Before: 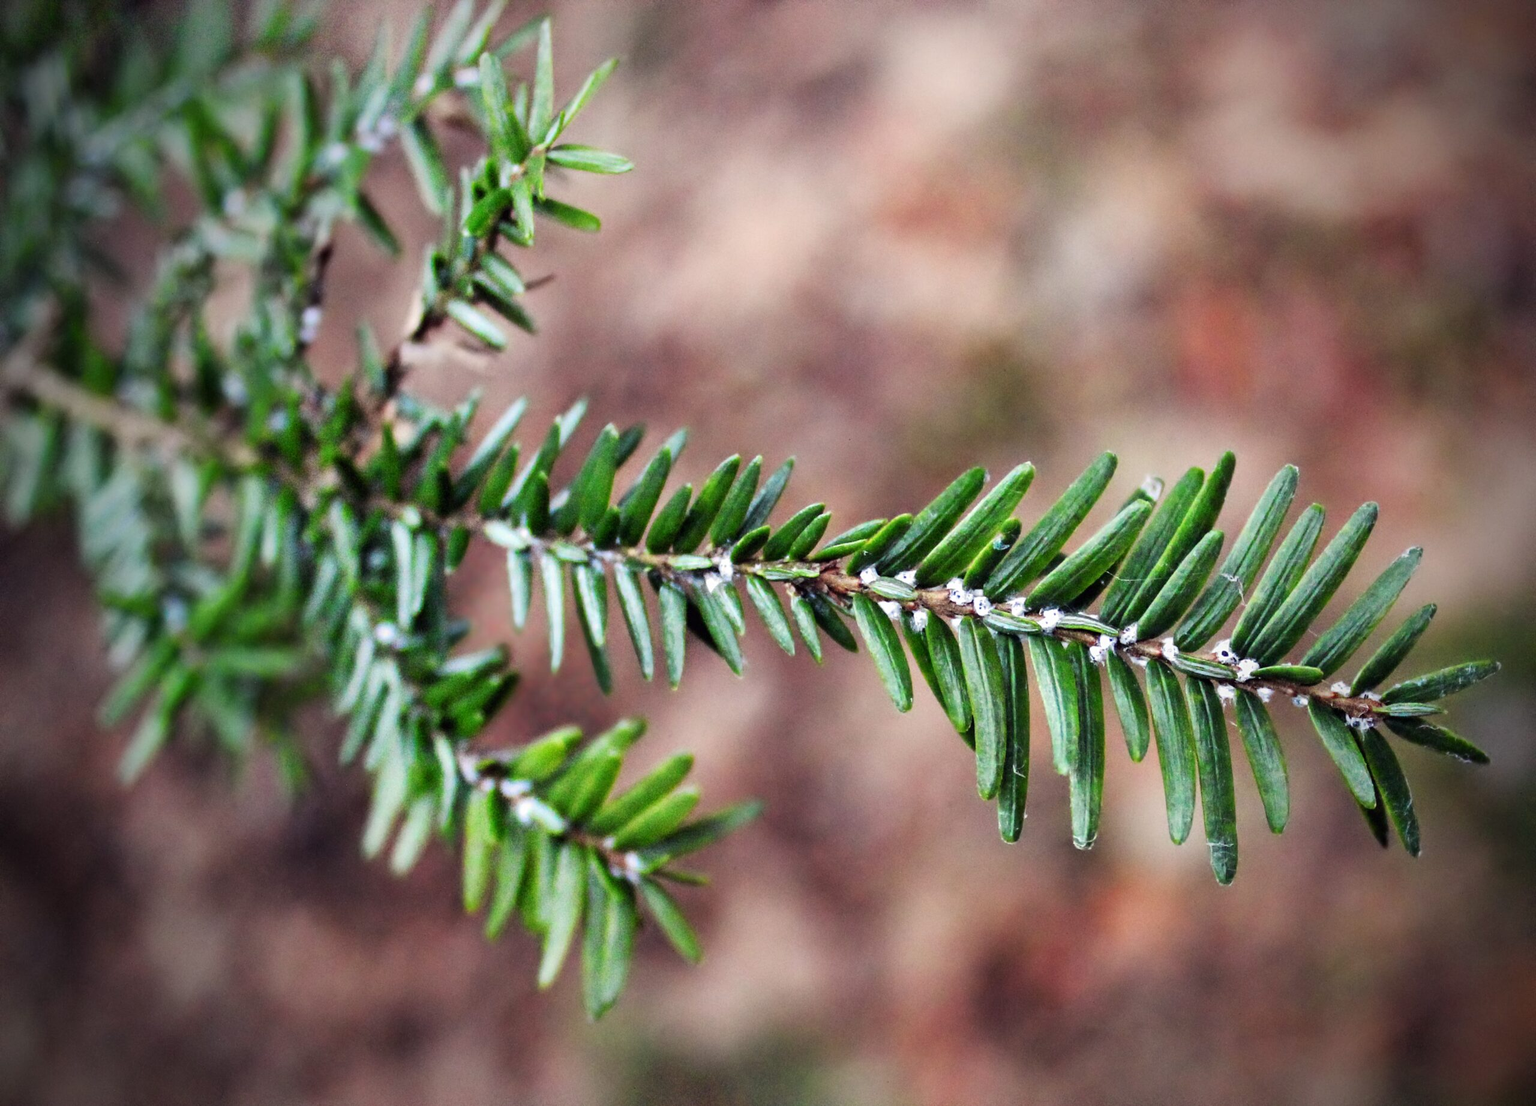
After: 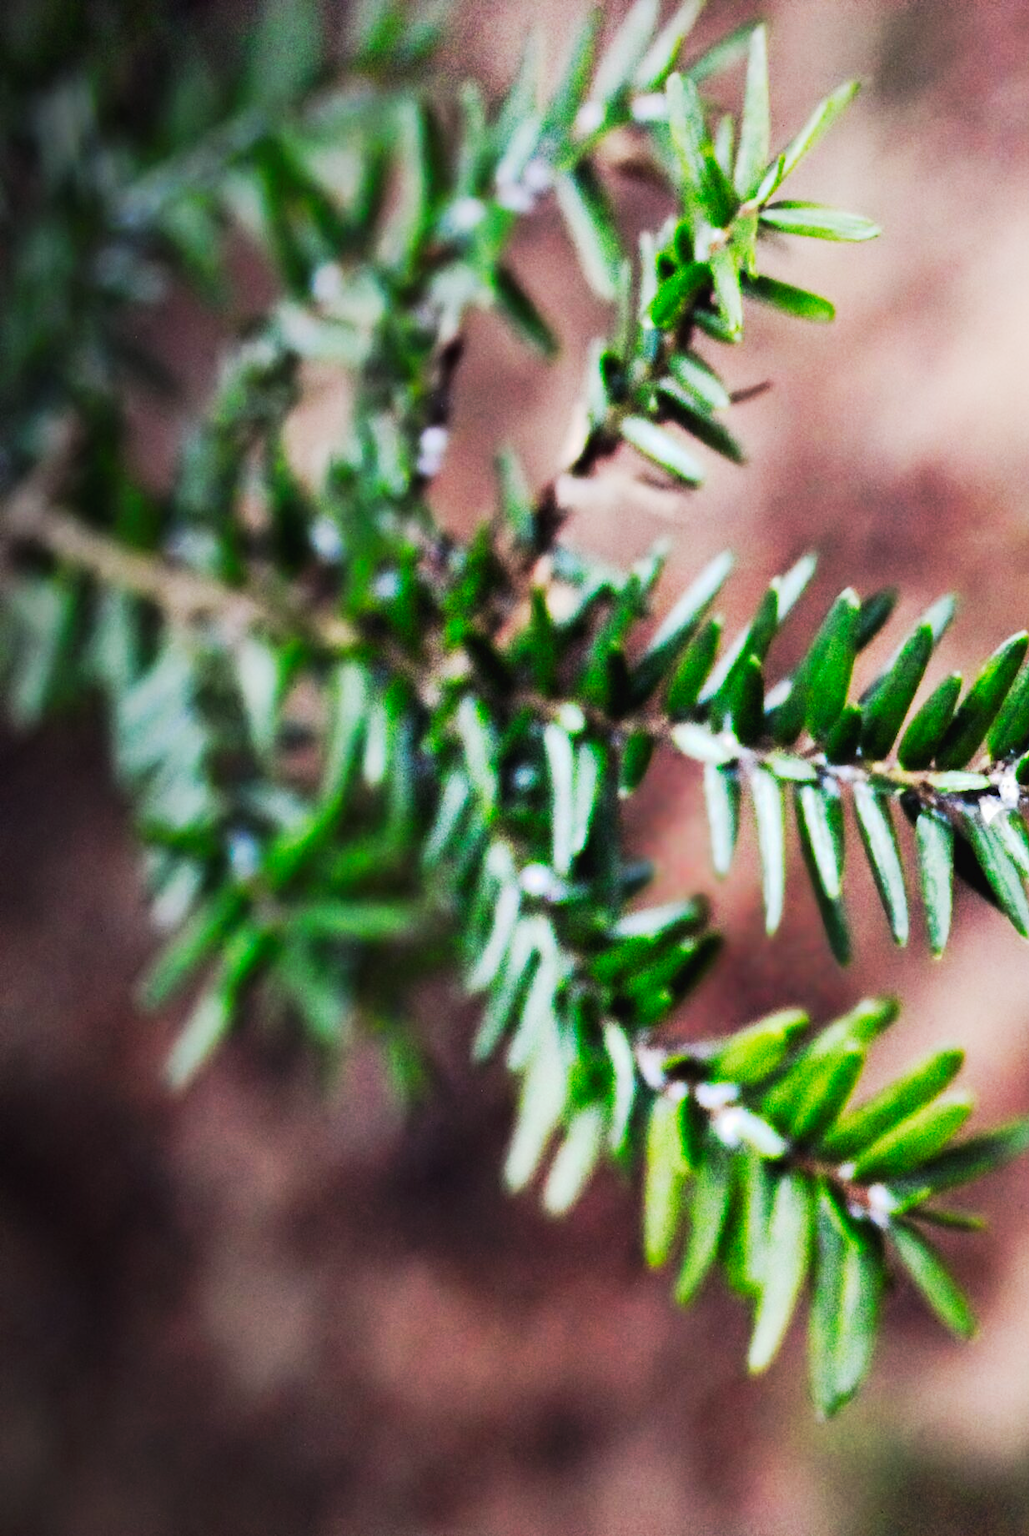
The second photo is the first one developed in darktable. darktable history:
contrast brightness saturation: contrast 0.1, brightness 0.01, saturation 0.023
tone curve: curves: ch0 [(0, 0) (0.003, 0.023) (0.011, 0.024) (0.025, 0.026) (0.044, 0.035) (0.069, 0.05) (0.1, 0.071) (0.136, 0.098) (0.177, 0.135) (0.224, 0.172) (0.277, 0.227) (0.335, 0.296) (0.399, 0.372) (0.468, 0.462) (0.543, 0.58) (0.623, 0.697) (0.709, 0.789) (0.801, 0.86) (0.898, 0.918) (1, 1)], preserve colors none
crop and rotate: left 0.013%, top 0%, right 51.708%
